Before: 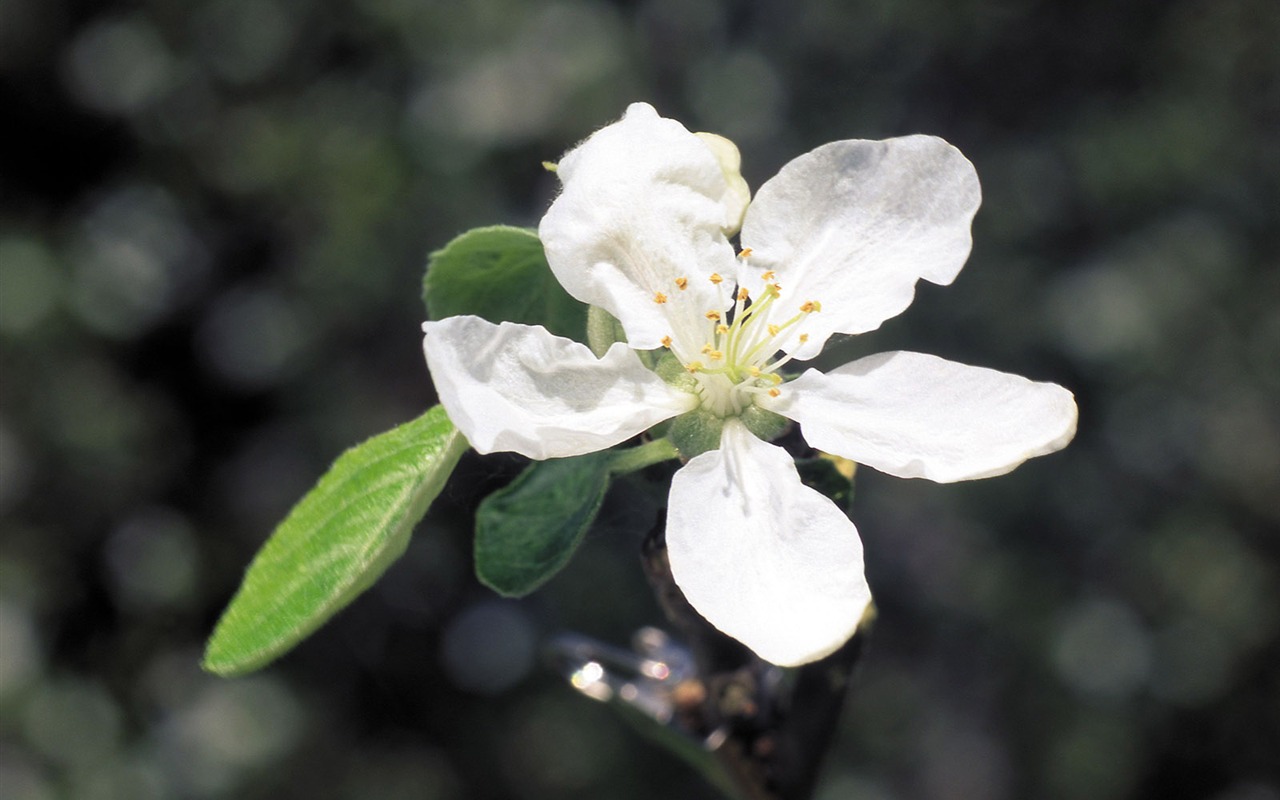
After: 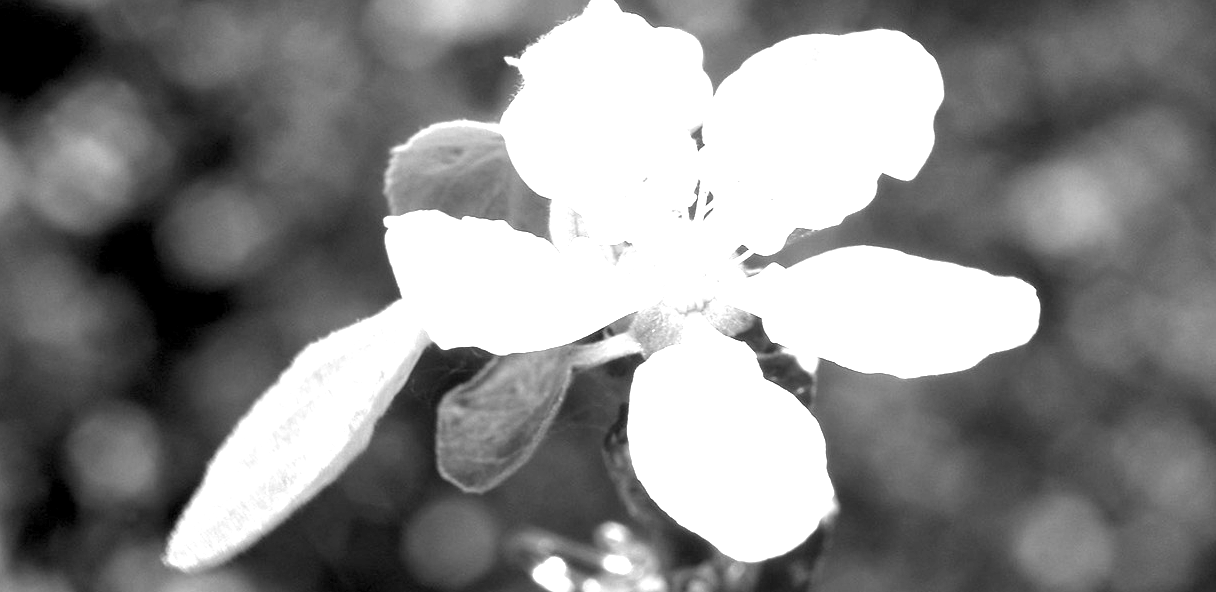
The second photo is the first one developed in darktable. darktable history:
monochrome: on, module defaults
crop and rotate: left 2.991%, top 13.302%, right 1.981%, bottom 12.636%
white balance: red 0.925, blue 1.046
exposure: black level correction 0.001, exposure 1.84 EV, compensate highlight preservation false
